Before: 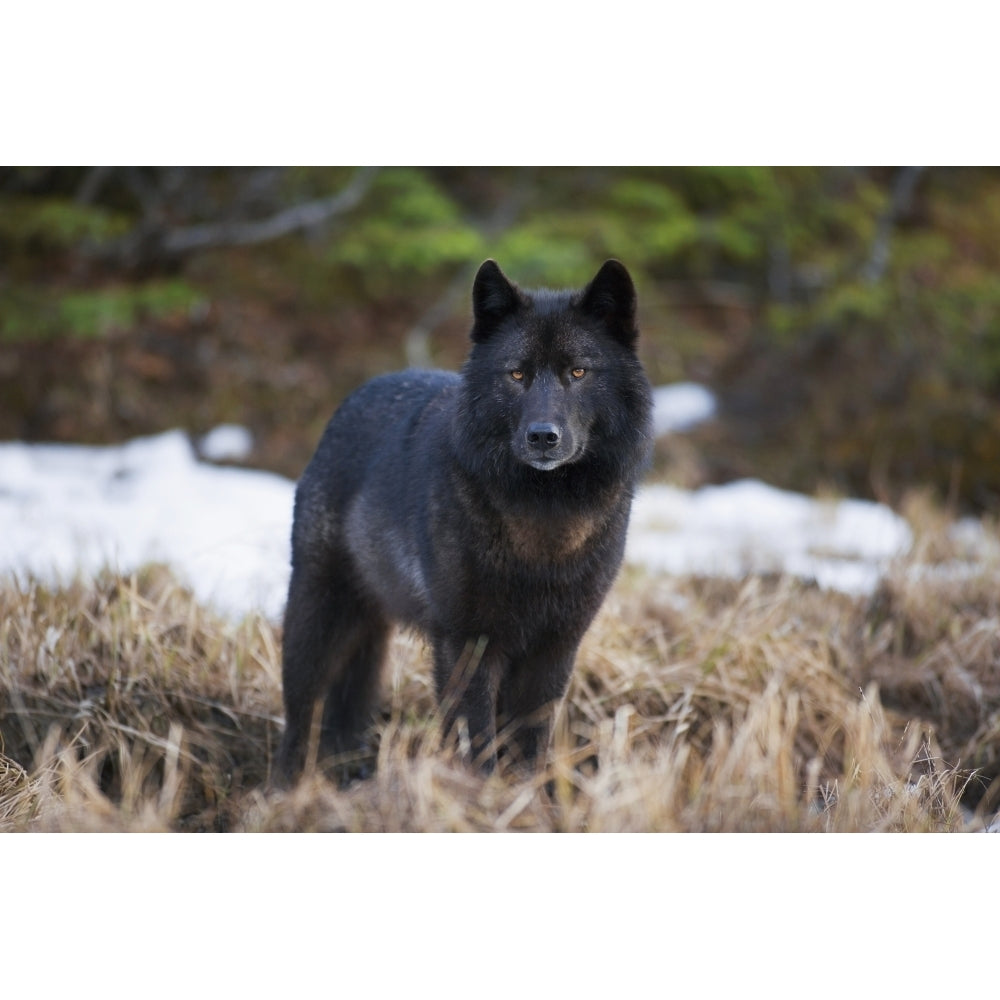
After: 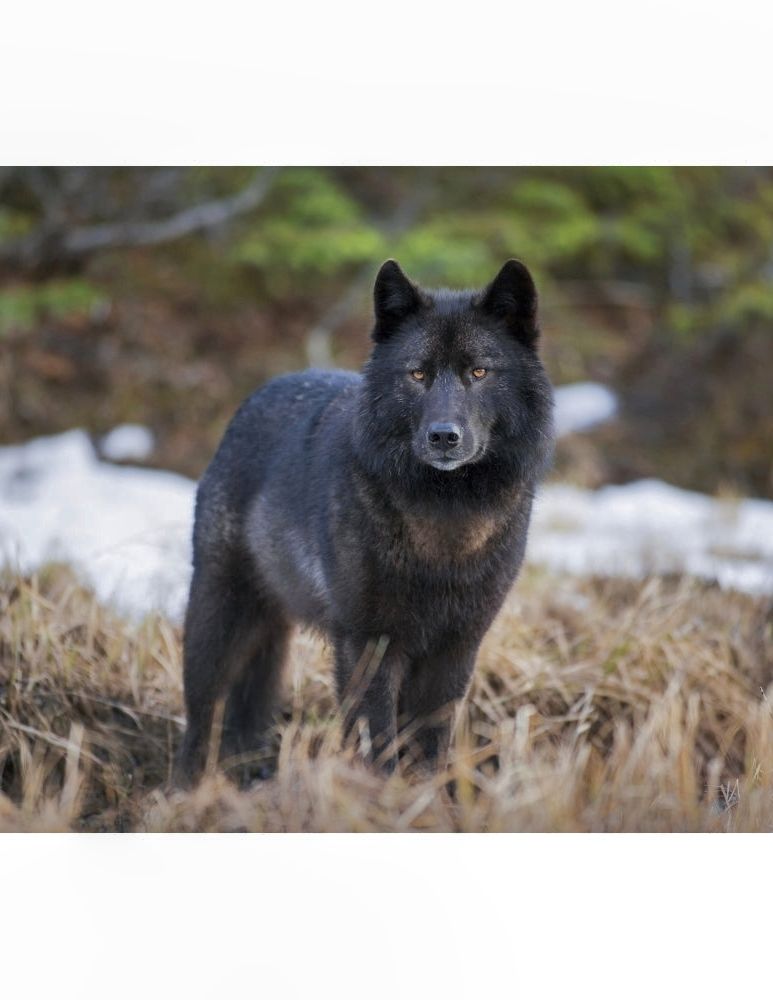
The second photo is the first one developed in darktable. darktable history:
crop: left 9.902%, right 12.775%
local contrast: on, module defaults
shadows and highlights: shadows 40.11, highlights -59.8
